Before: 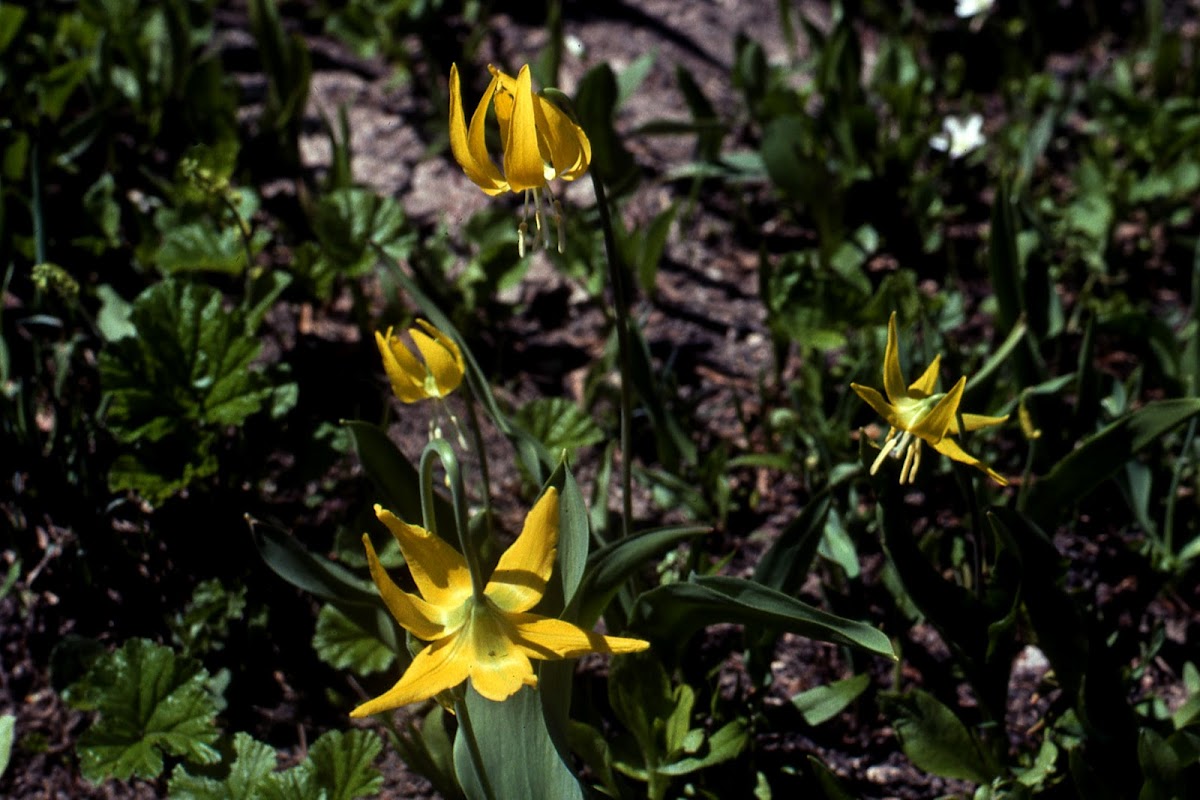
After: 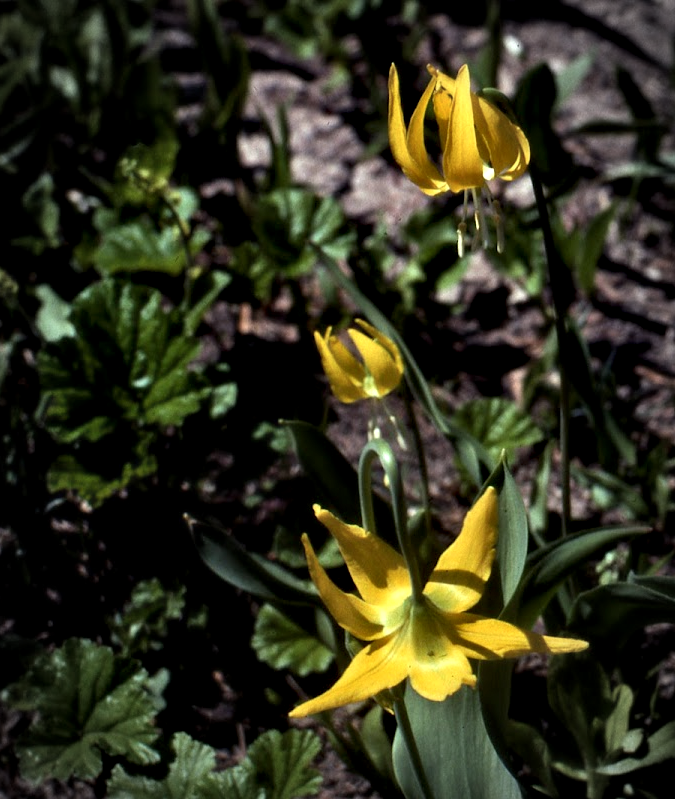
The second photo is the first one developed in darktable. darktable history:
crop: left 5.114%, right 38.589%
white balance: red 0.986, blue 1.01
contrast equalizer: y [[0.514, 0.573, 0.581, 0.508, 0.5, 0.5], [0.5 ×6], [0.5 ×6], [0 ×6], [0 ×6]]
vignetting: automatic ratio true
